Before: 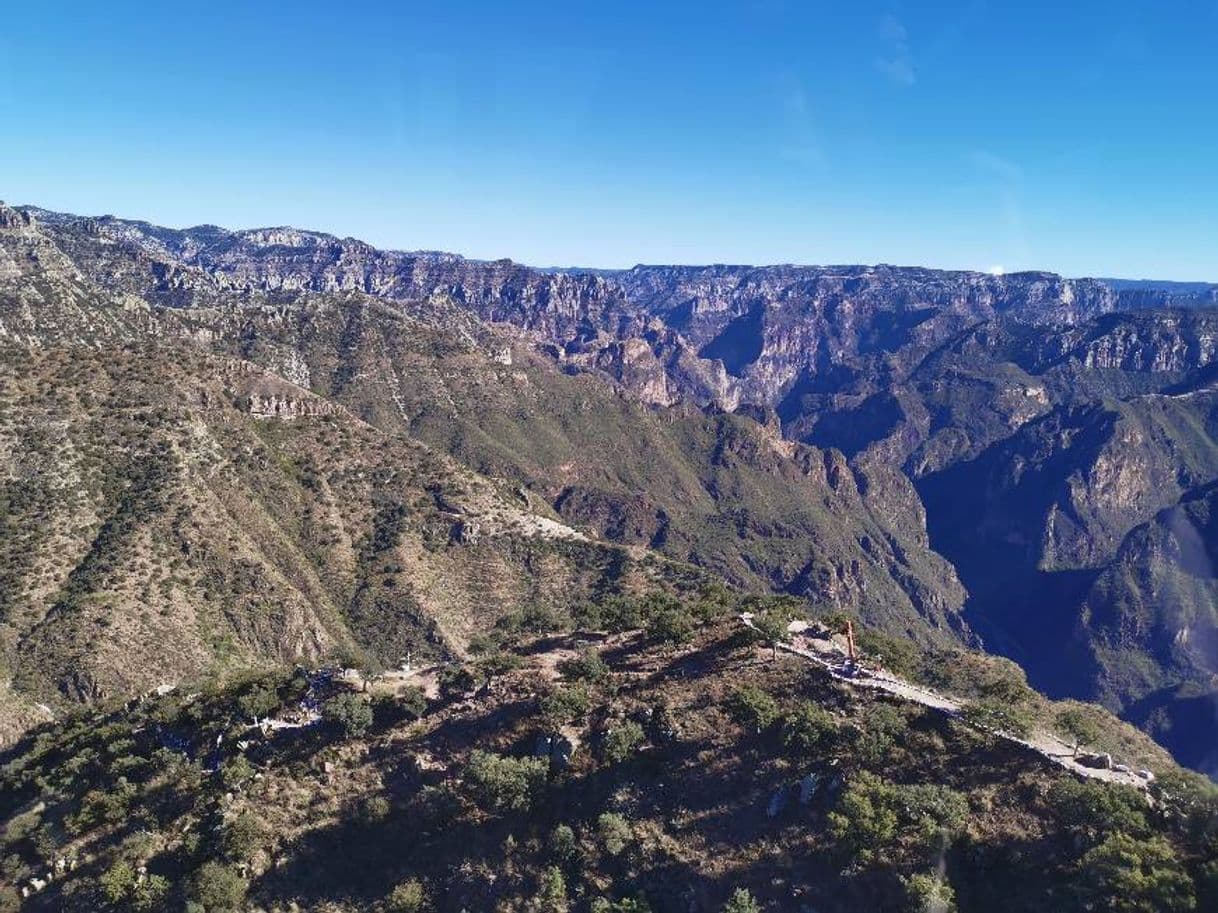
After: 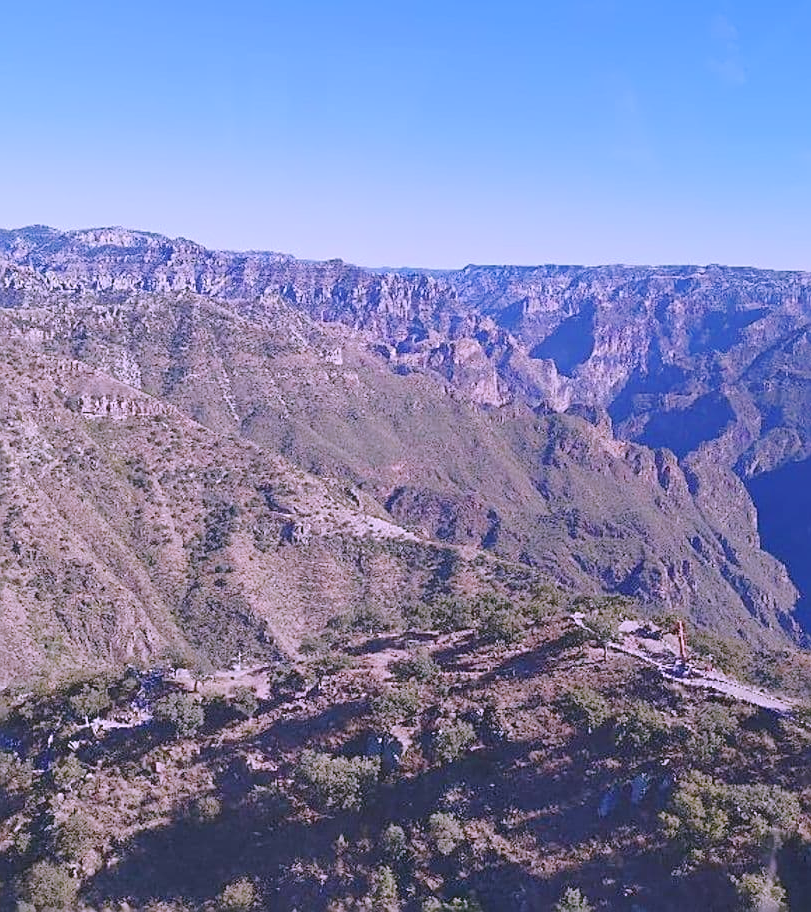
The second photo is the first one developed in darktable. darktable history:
crop and rotate: left 13.888%, right 19.454%
sharpen: on, module defaults
local contrast: detail 70%
base curve: curves: ch0 [(0, 0) (0.158, 0.273) (0.879, 0.895) (1, 1)], preserve colors none
color correction: highlights a* 15.06, highlights b* -24.79
